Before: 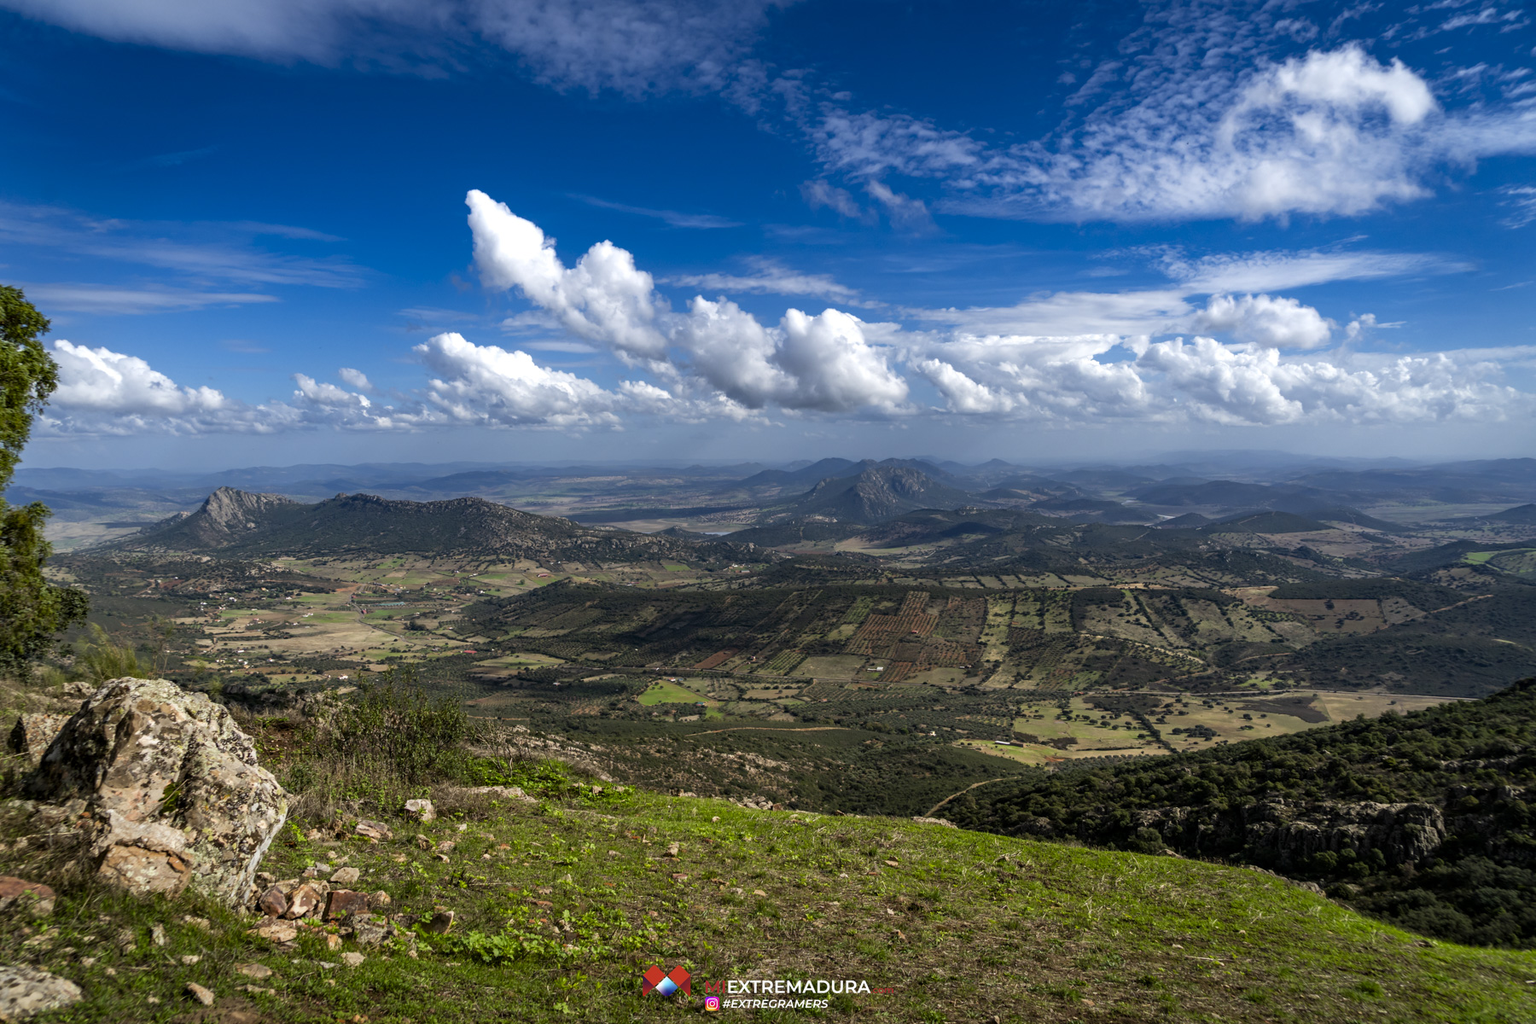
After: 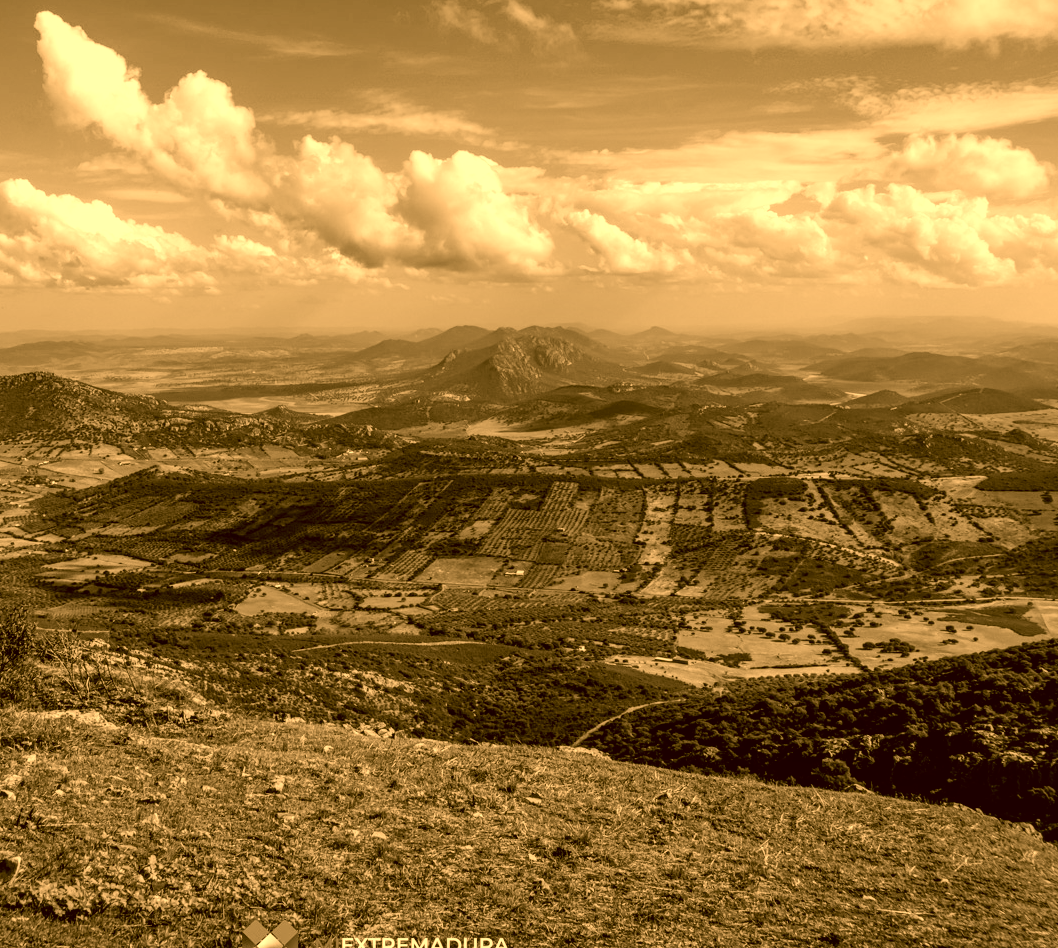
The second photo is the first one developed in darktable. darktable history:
local contrast: on, module defaults
exposure: black level correction -0.002, exposure 0.54 EV, compensate highlight preservation false
color correction: highlights a* 10.6, highlights b* 29.85, shadows a* 2.6, shadows b* 16.82, saturation 1.74
color calibration: output gray [0.28, 0.41, 0.31, 0], x 0.341, y 0.353, temperature 5191.42 K
tone curve: curves: ch0 [(0, 0.019) (0.066, 0.043) (0.189, 0.182) (0.368, 0.407) (0.501, 0.564) (0.677, 0.729) (0.851, 0.861) (0.997, 0.959)]; ch1 [(0, 0) (0.187, 0.121) (0.388, 0.346) (0.437, 0.409) (0.474, 0.472) (0.499, 0.501) (0.514, 0.507) (0.548, 0.557) (0.653, 0.663) (0.812, 0.856) (1, 1)]; ch2 [(0, 0) (0.246, 0.214) (0.421, 0.427) (0.459, 0.484) (0.5, 0.504) (0.518, 0.516) (0.529, 0.548) (0.56, 0.576) (0.607, 0.63) (0.744, 0.734) (0.867, 0.821) (0.993, 0.889)], preserve colors none
crop and rotate: left 28.433%, top 17.595%, right 12.778%, bottom 3.381%
contrast brightness saturation: saturation -0.059
